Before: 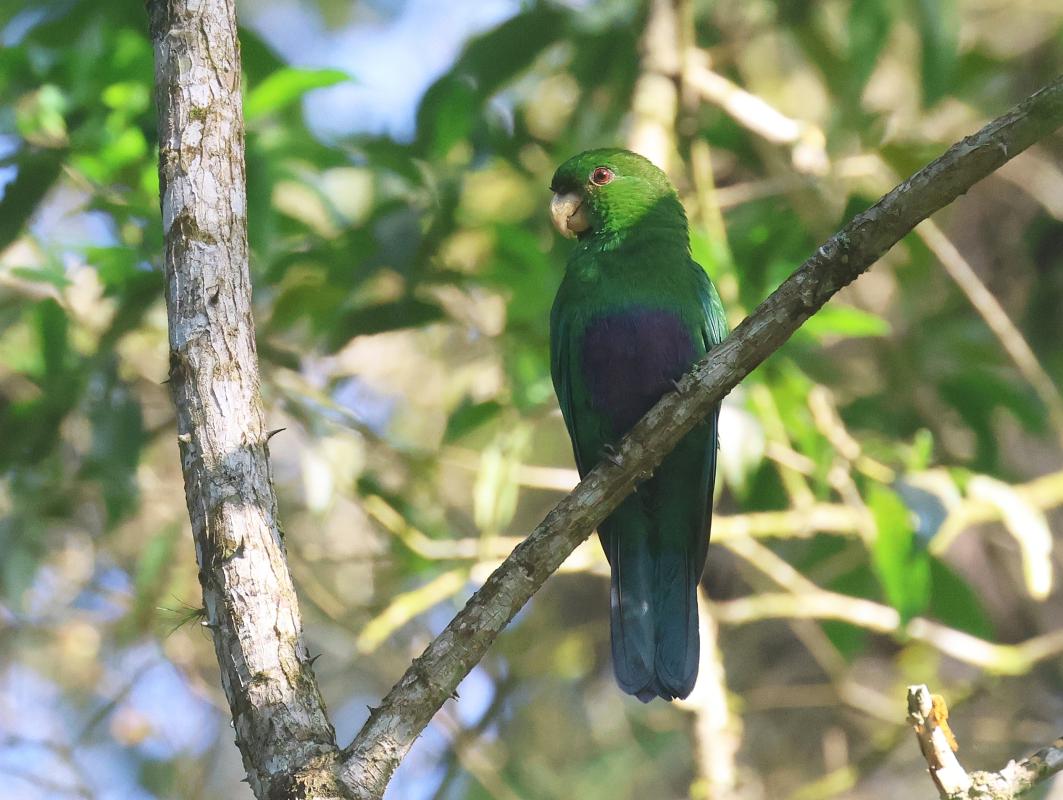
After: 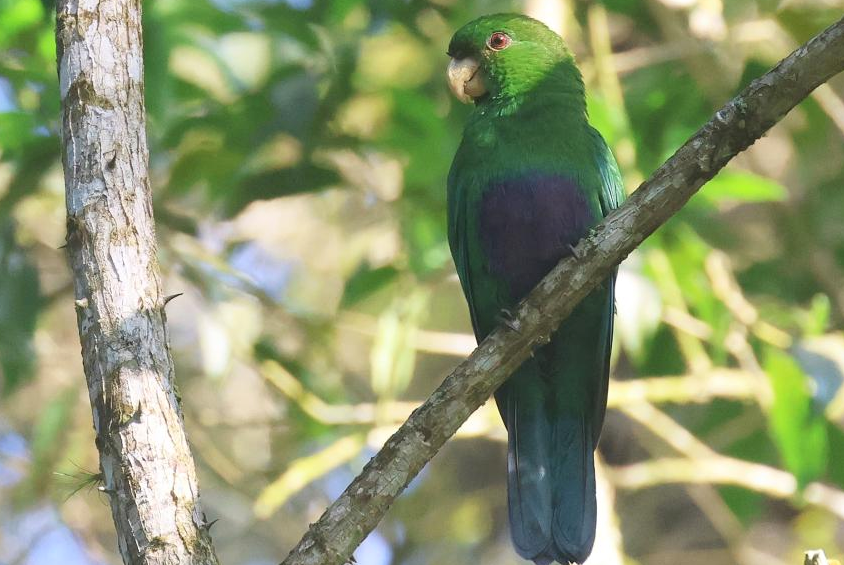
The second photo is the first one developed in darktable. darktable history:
contrast brightness saturation: contrast 0.05, brightness 0.06, saturation 0.01
crop: left 9.712%, top 16.928%, right 10.845%, bottom 12.332%
